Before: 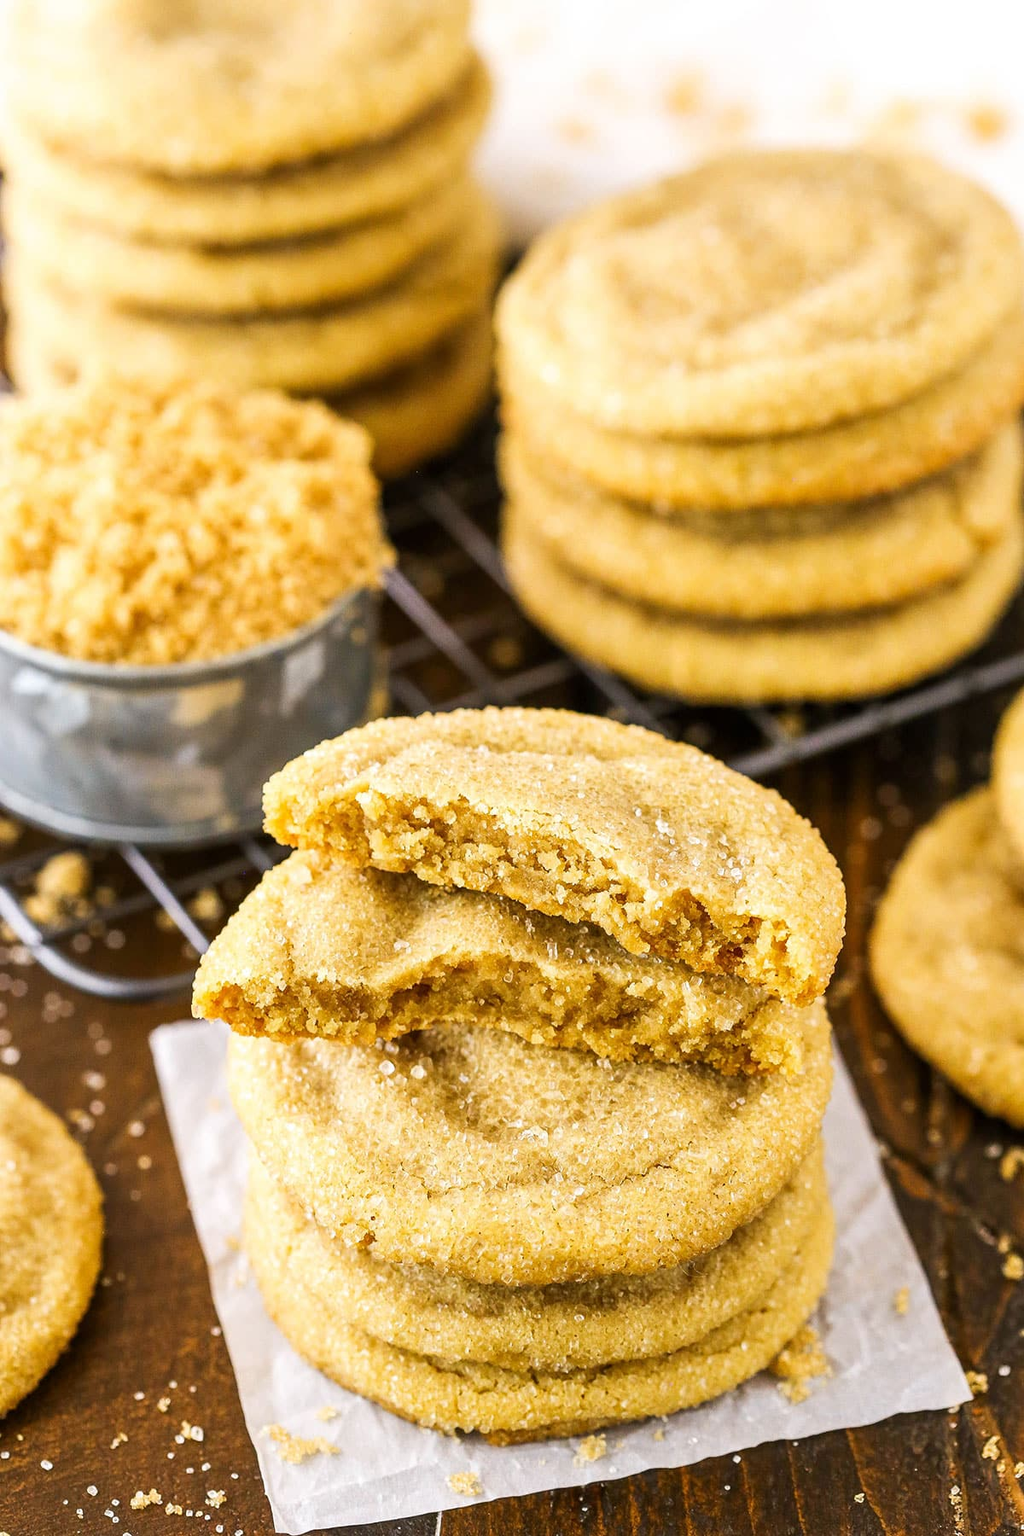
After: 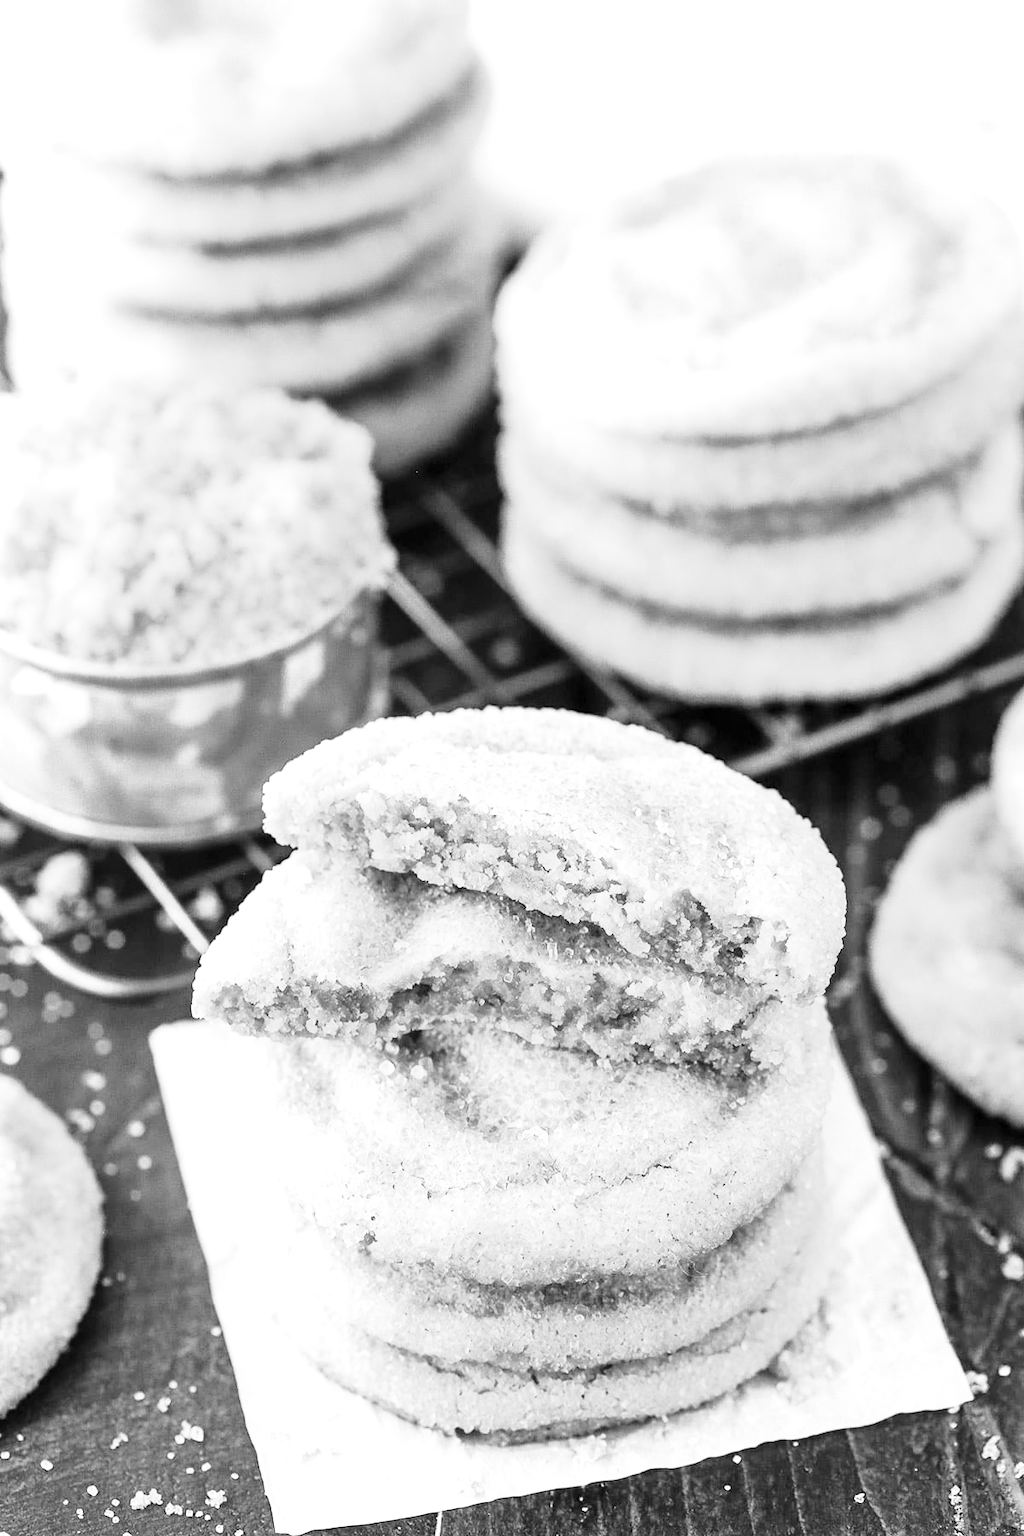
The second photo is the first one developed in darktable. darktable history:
shadows and highlights: shadows 25, highlights -25
base curve: curves: ch0 [(0, 0) (0.028, 0.03) (0.121, 0.232) (0.46, 0.748) (0.859, 0.968) (1, 1)], preserve colors none
monochrome: on, module defaults
color balance rgb: linear chroma grading › global chroma 25%, perceptual saturation grading › global saturation 45%, perceptual saturation grading › highlights -50%, perceptual saturation grading › shadows 30%, perceptual brilliance grading › global brilliance 18%, global vibrance 40%
